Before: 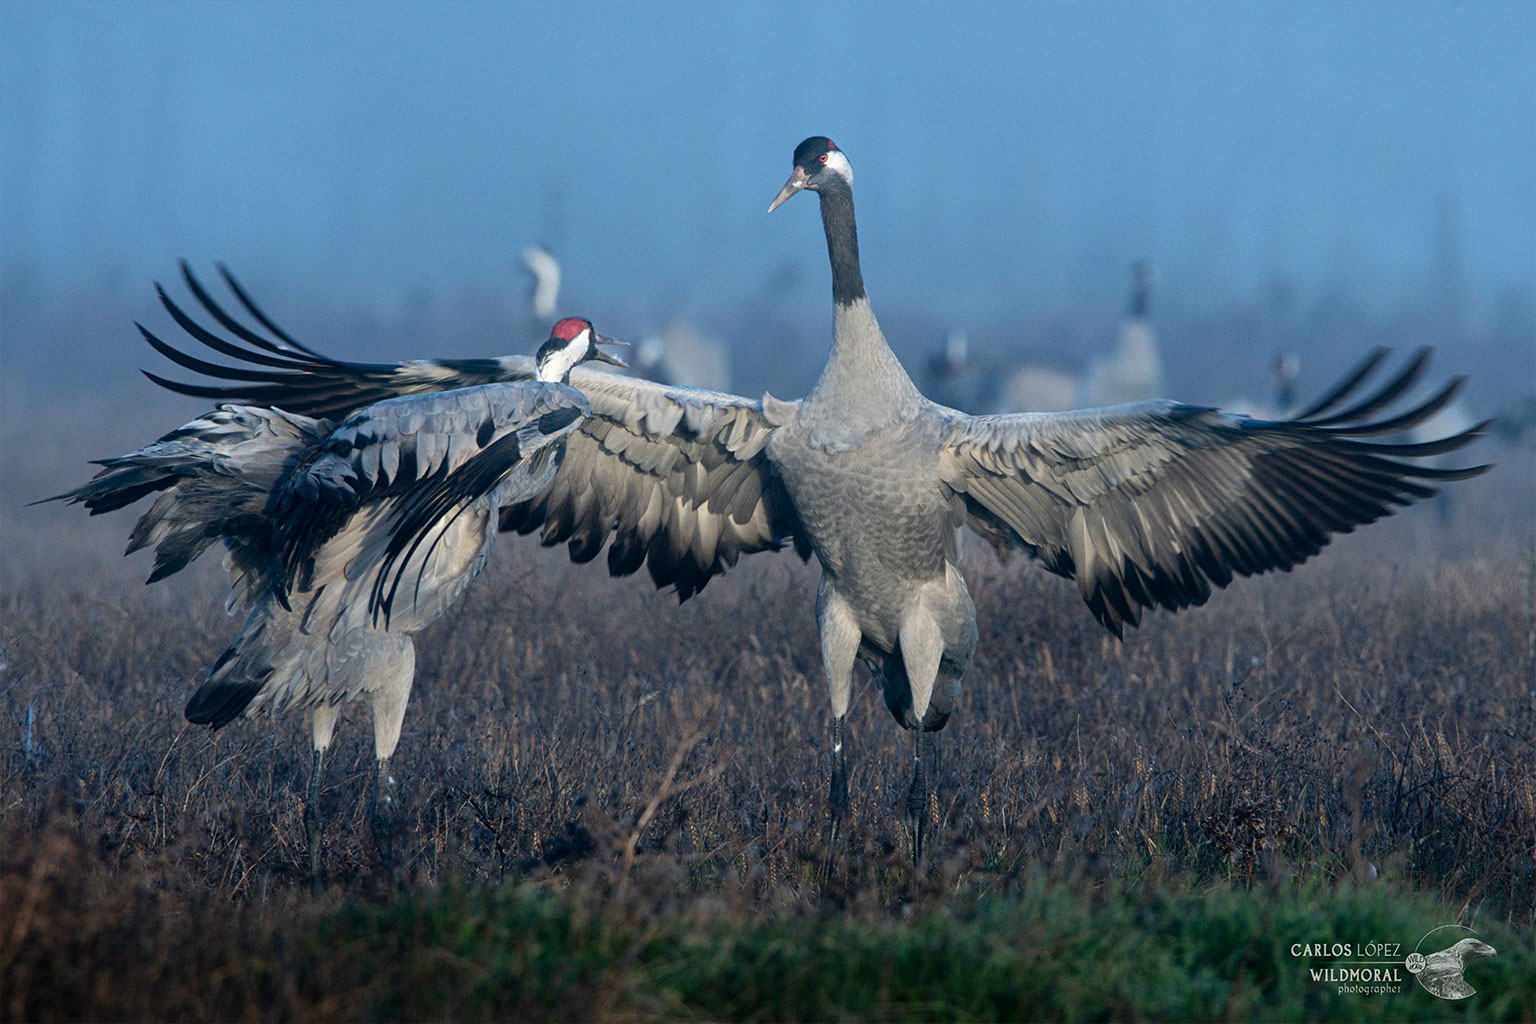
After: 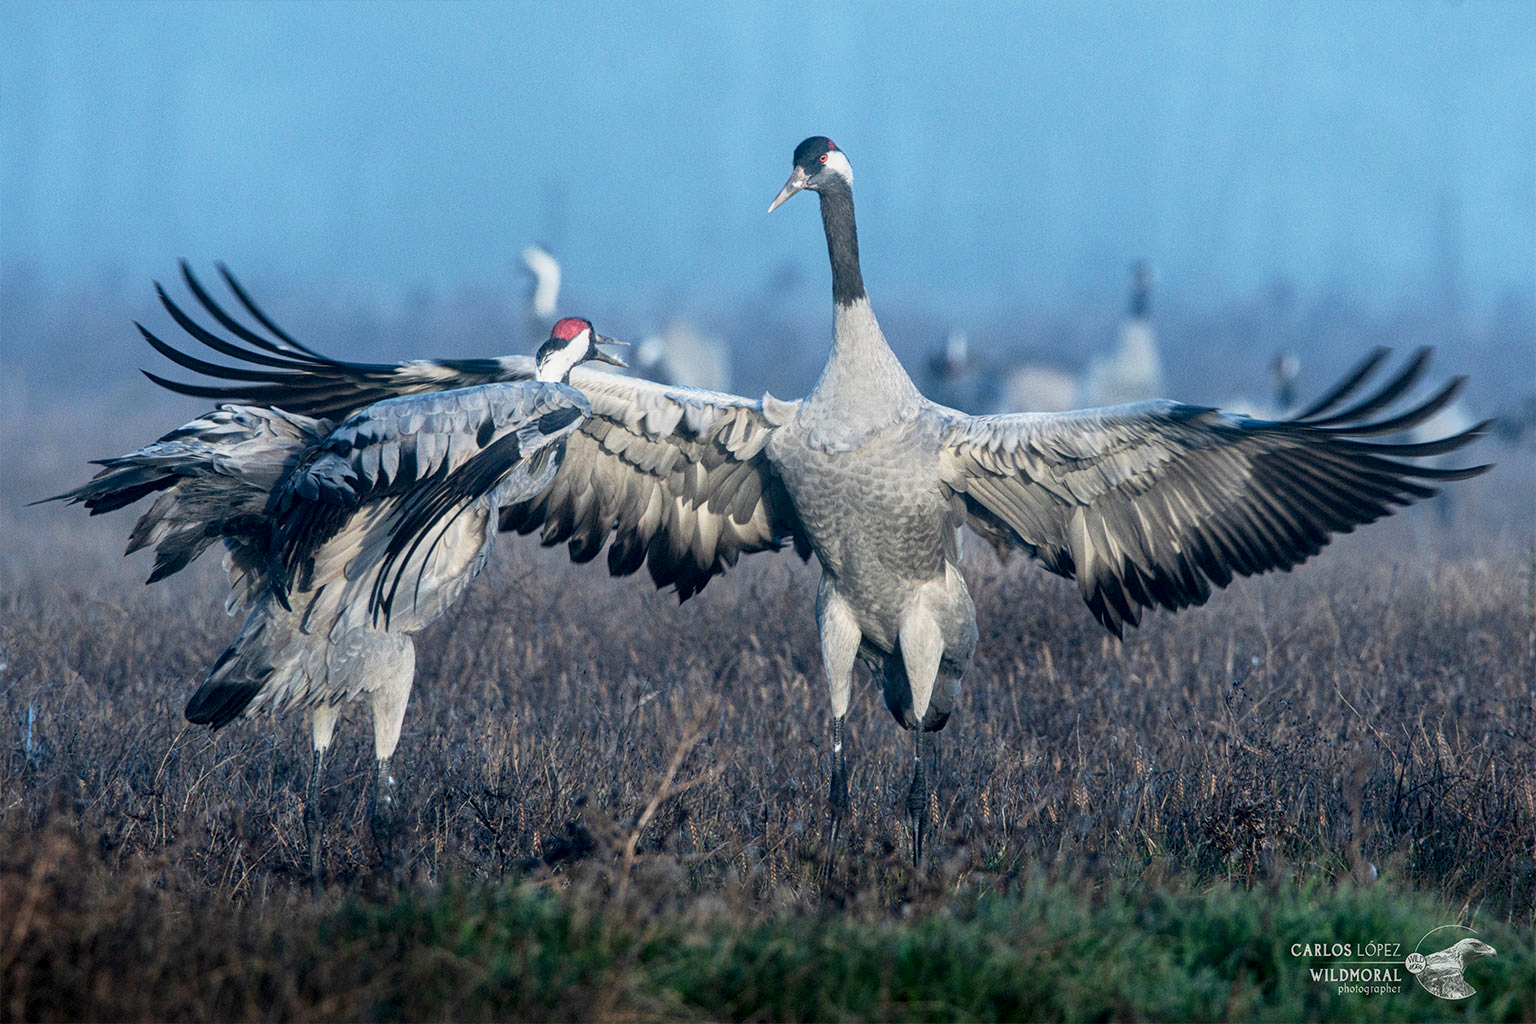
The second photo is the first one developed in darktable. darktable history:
local contrast: on, module defaults
base curve: curves: ch0 [(0, 0) (0.088, 0.125) (0.176, 0.251) (0.354, 0.501) (0.613, 0.749) (1, 0.877)], preserve colors none
